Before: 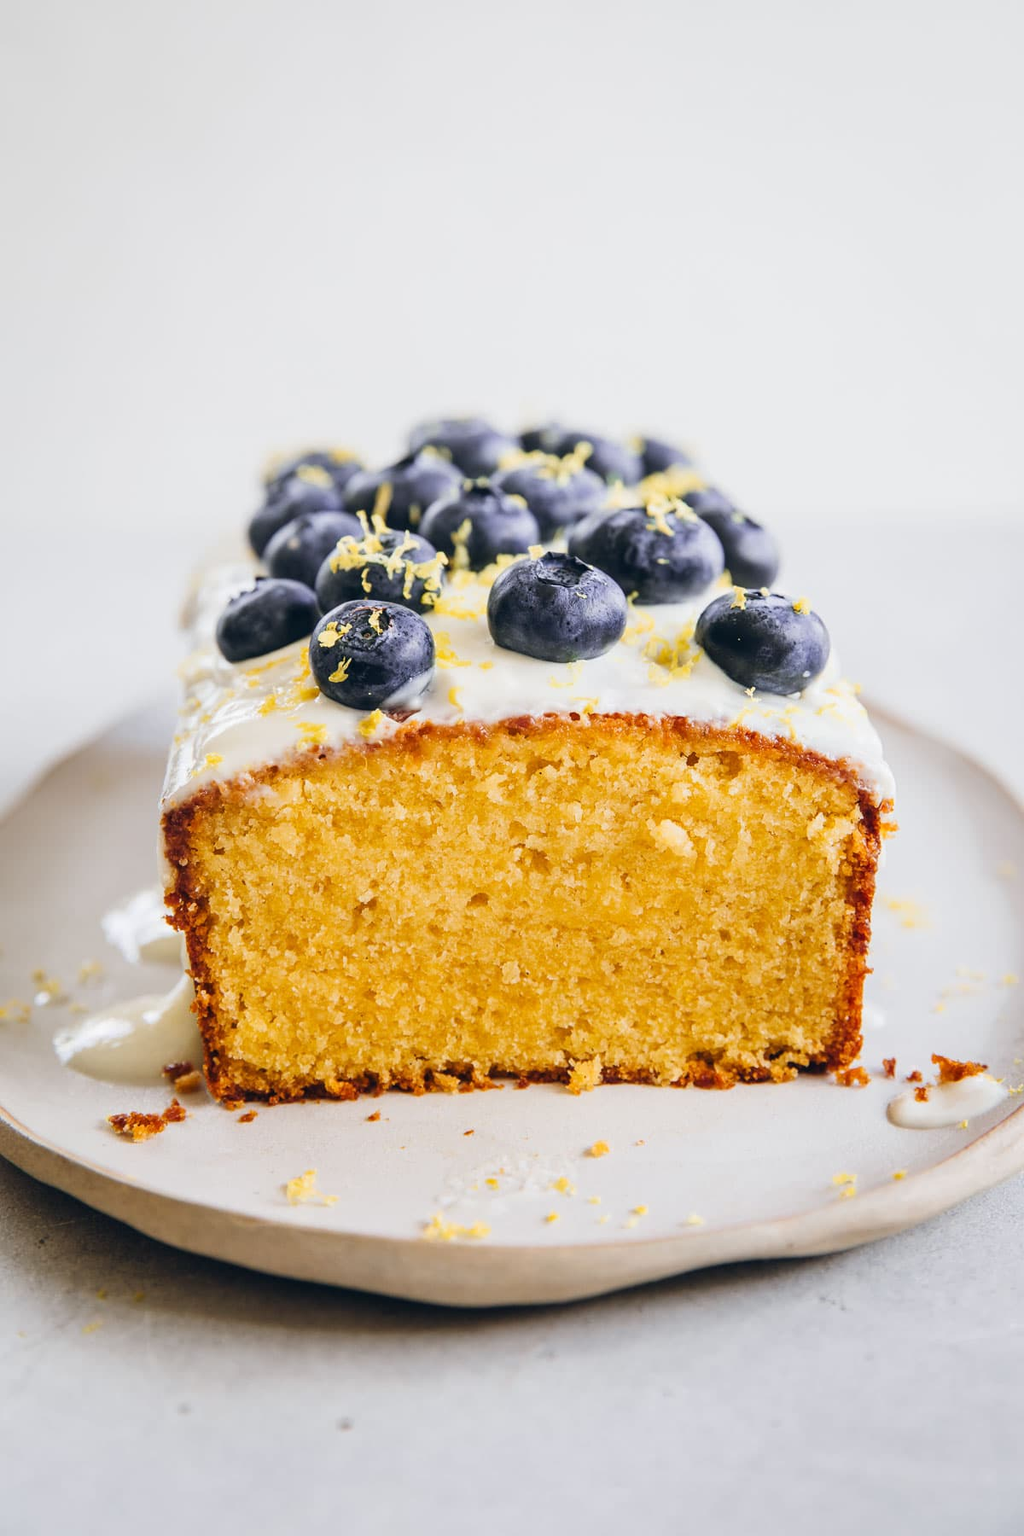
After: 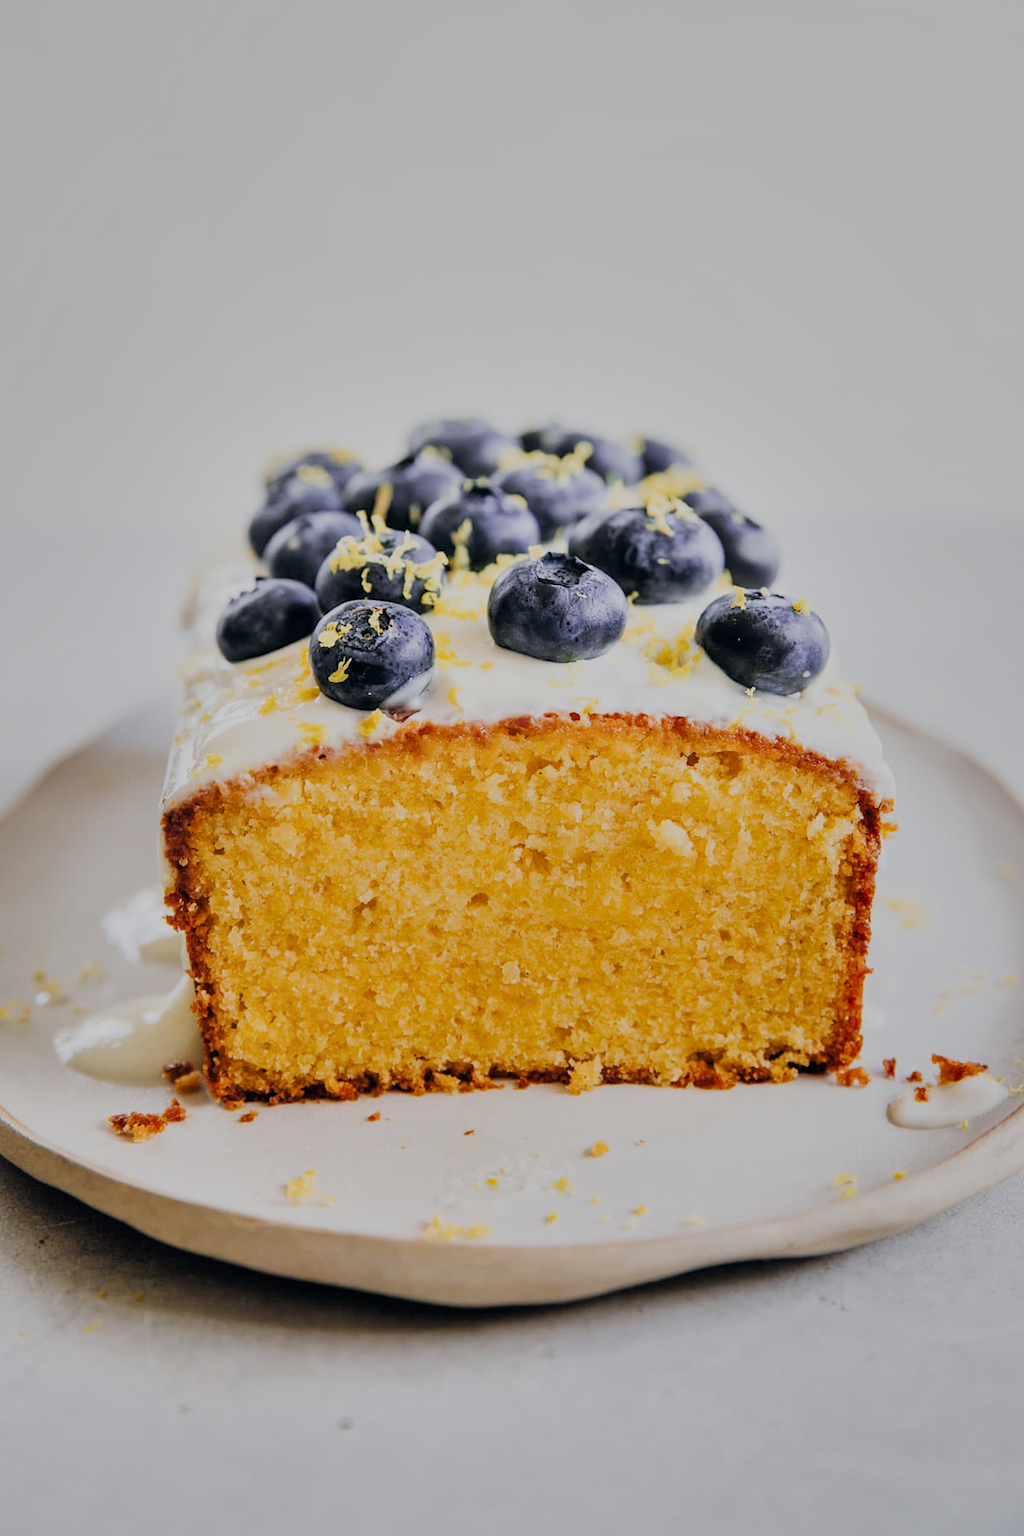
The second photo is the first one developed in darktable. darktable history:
filmic rgb: black relative exposure -7.32 EV, white relative exposure 5.09 EV, hardness 3.2
shadows and highlights: low approximation 0.01, soften with gaussian
